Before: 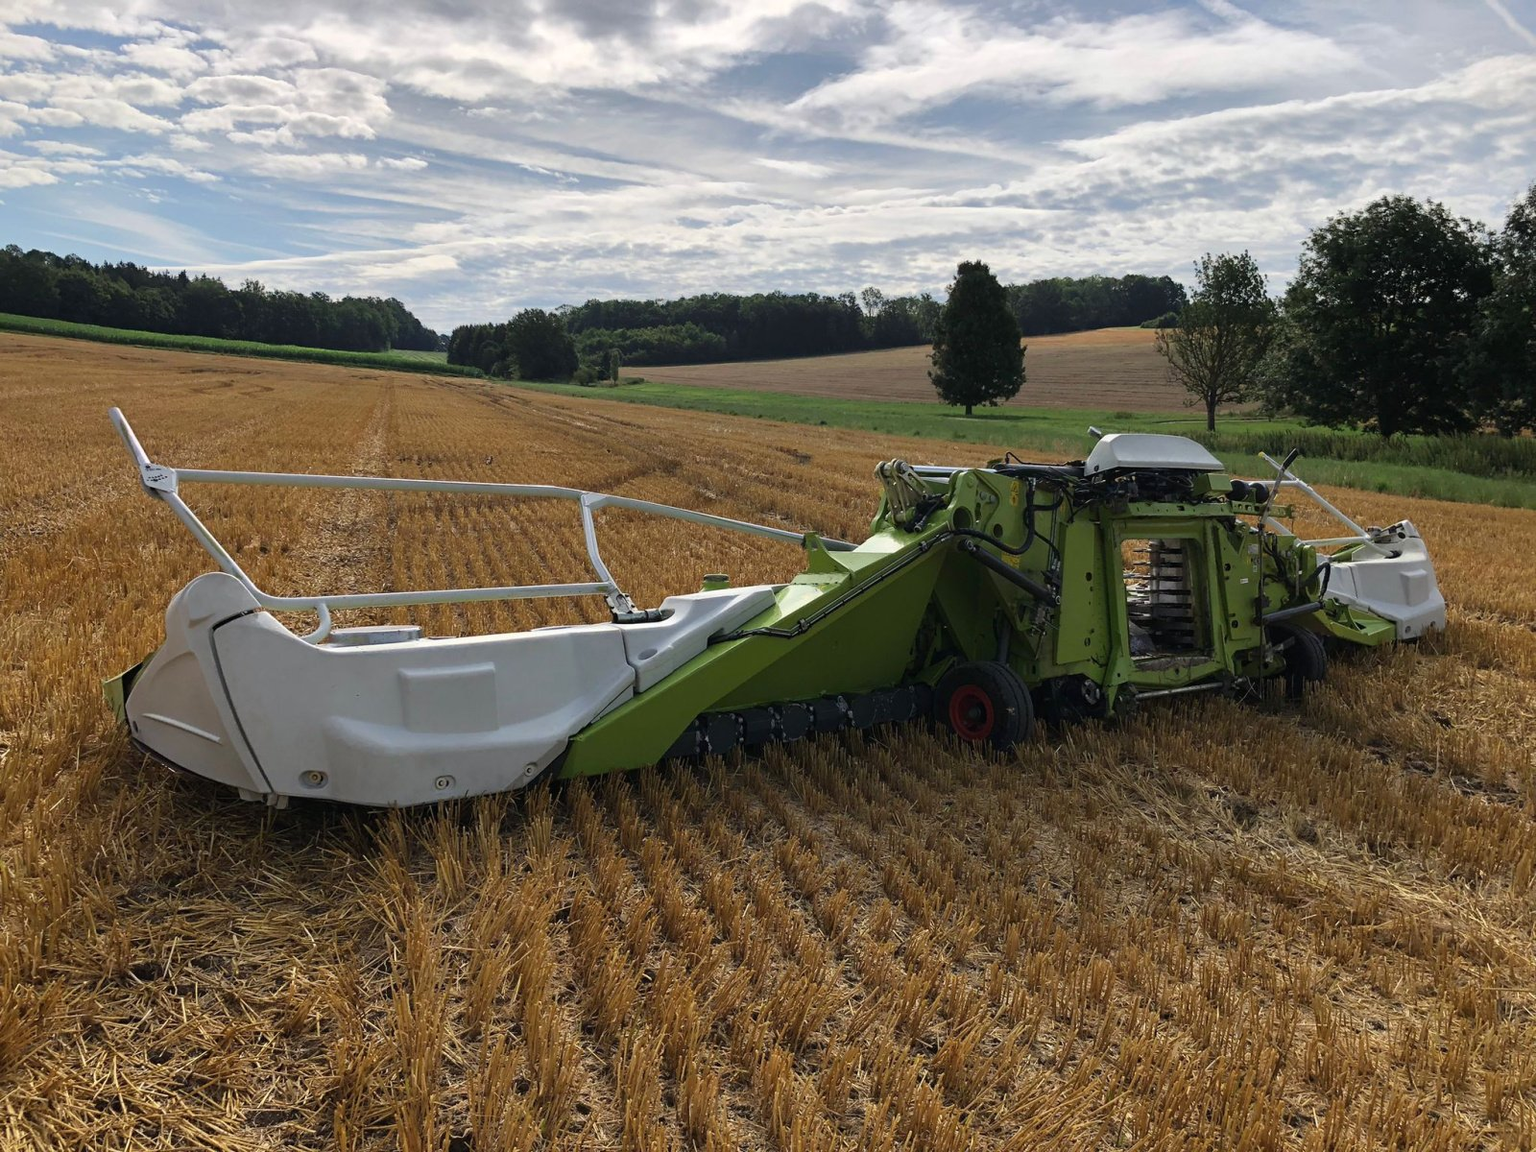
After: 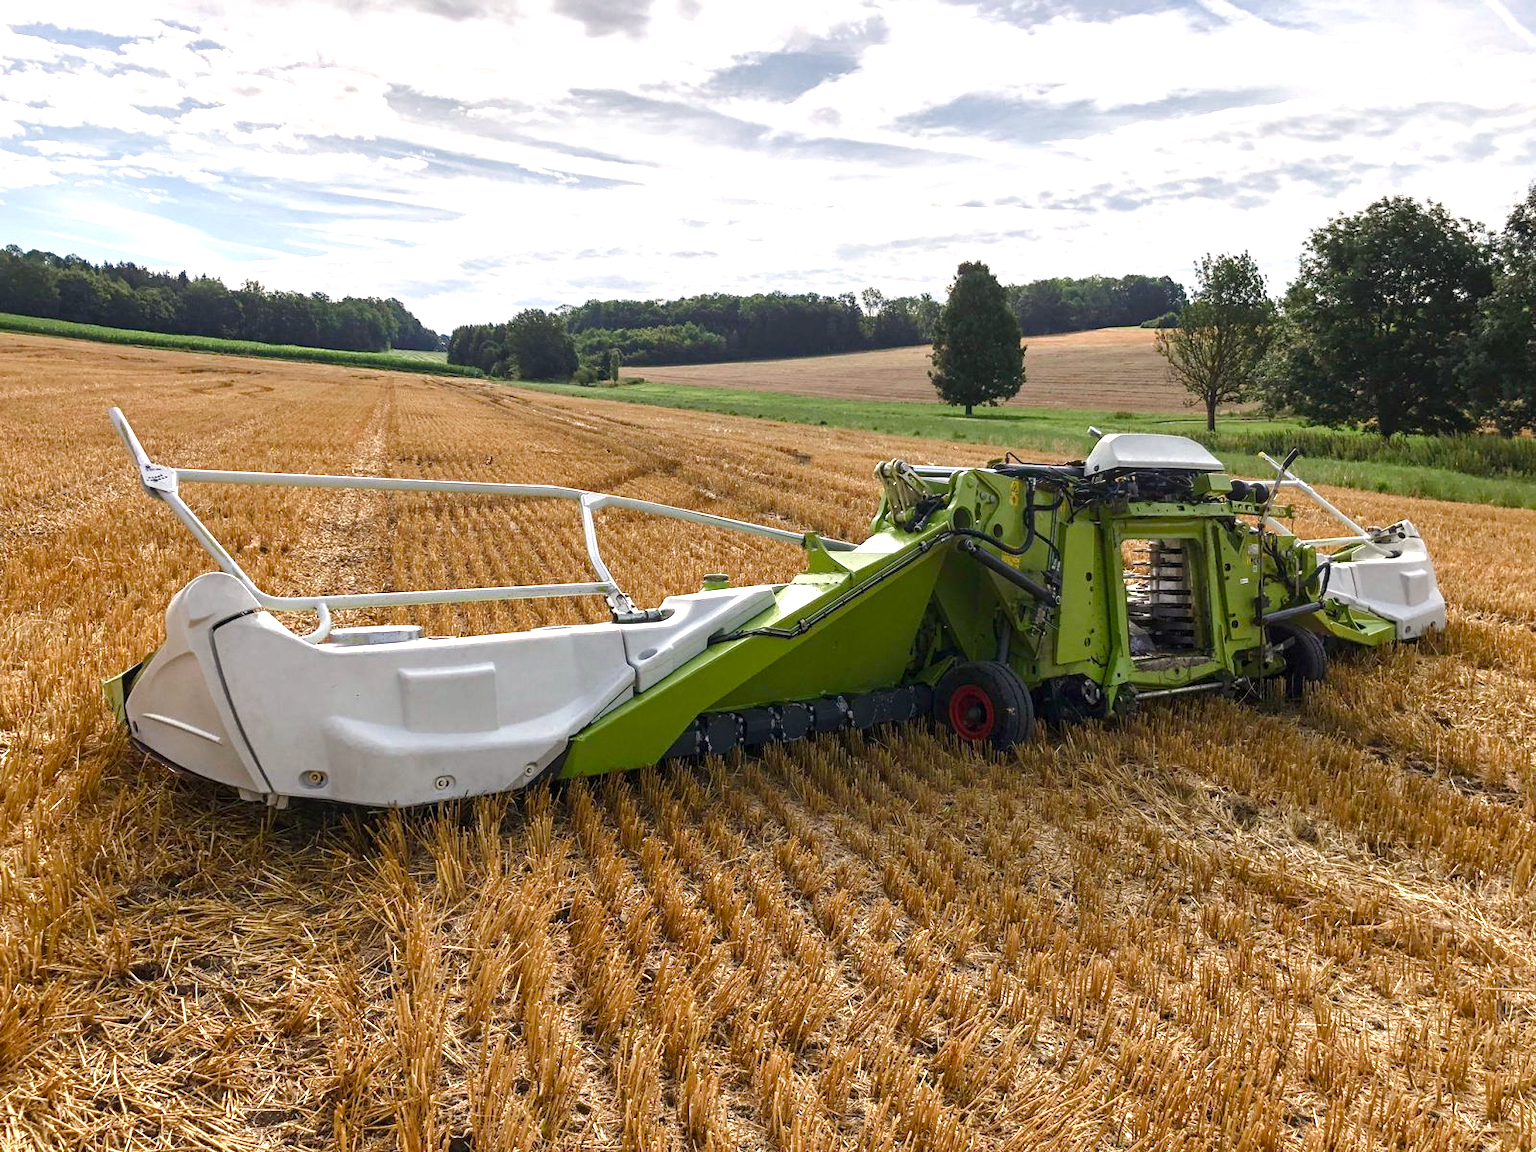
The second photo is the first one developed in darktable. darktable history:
local contrast: on, module defaults
exposure: black level correction 0, exposure 1 EV, compensate highlight preservation false
color balance rgb: power › chroma 0.281%, power › hue 24.93°, highlights gain › chroma 1.344%, highlights gain › hue 55.17°, perceptual saturation grading › global saturation 0.617%, perceptual saturation grading › highlights -34.334%, perceptual saturation grading › mid-tones 15.035%, perceptual saturation grading › shadows 48.17%, global vibrance 14.568%
